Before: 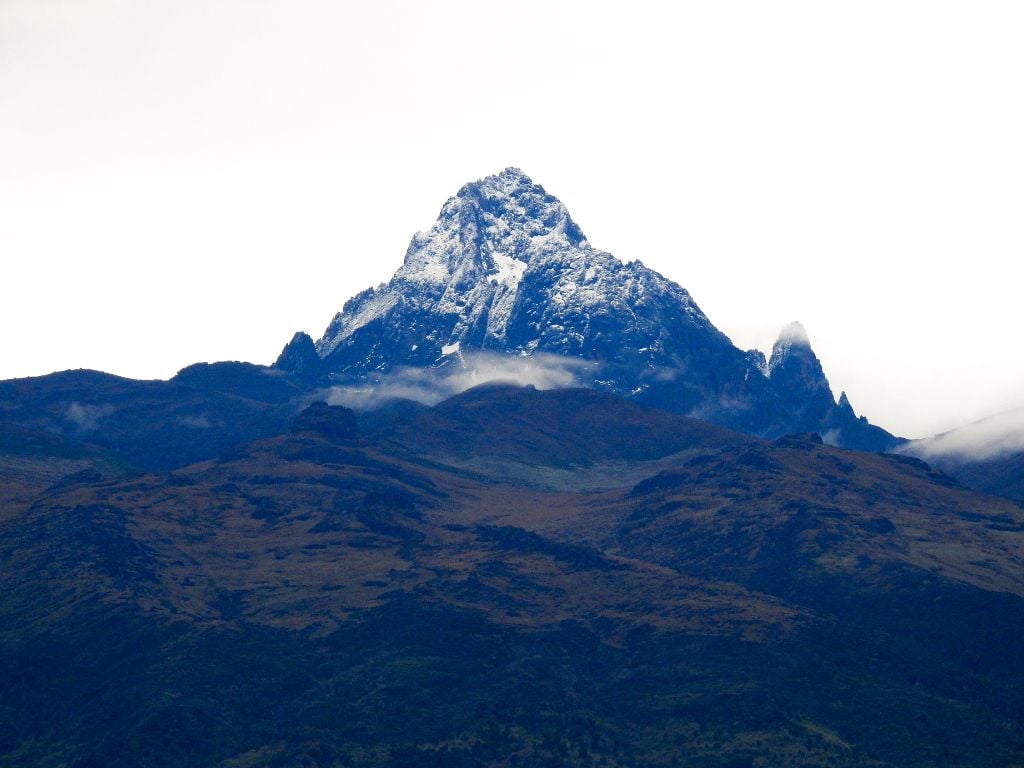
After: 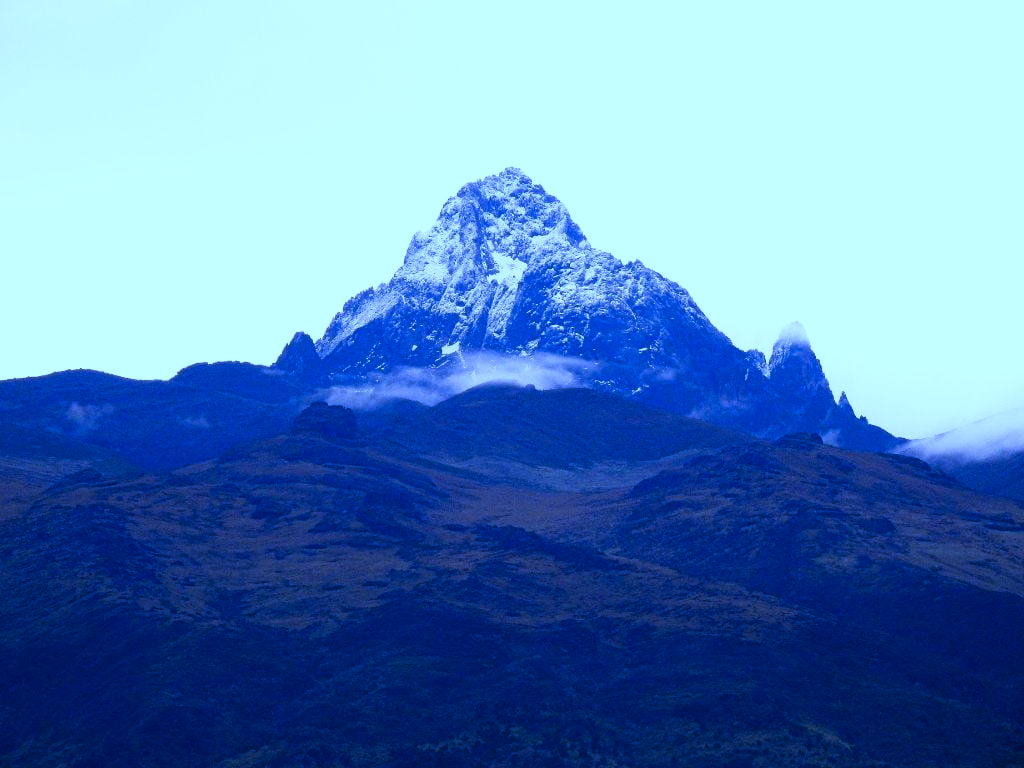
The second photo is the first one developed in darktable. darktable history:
levels: levels [0.016, 0.5, 0.996]
white balance: red 0.766, blue 1.537
contrast brightness saturation: contrast 0.14
